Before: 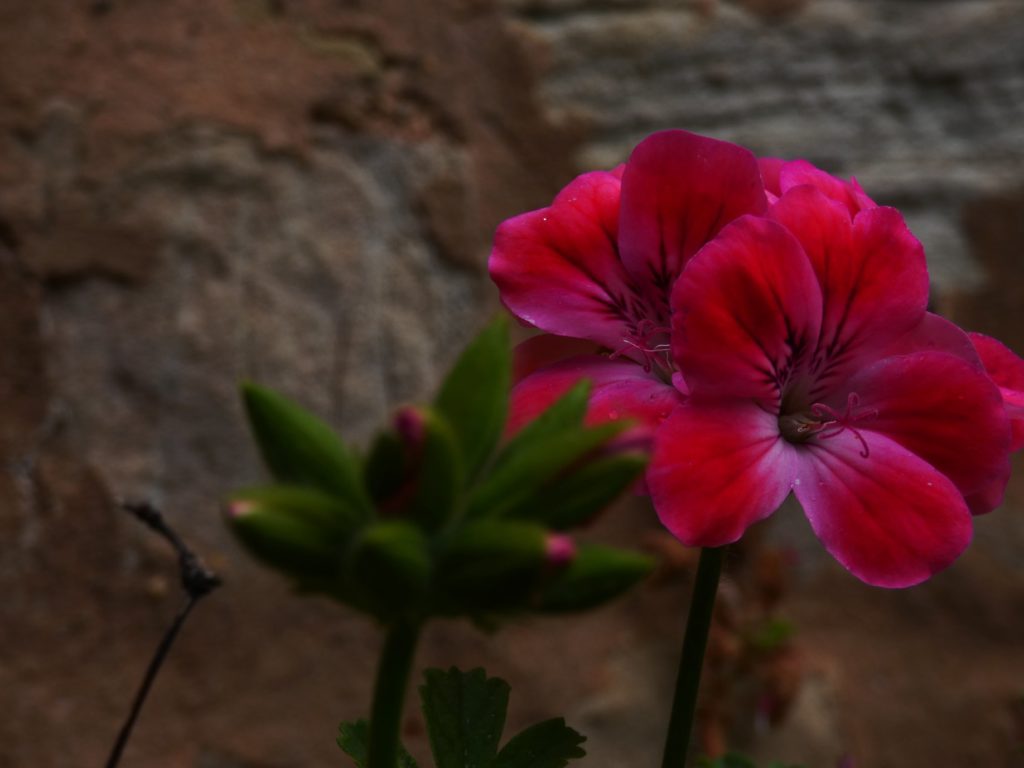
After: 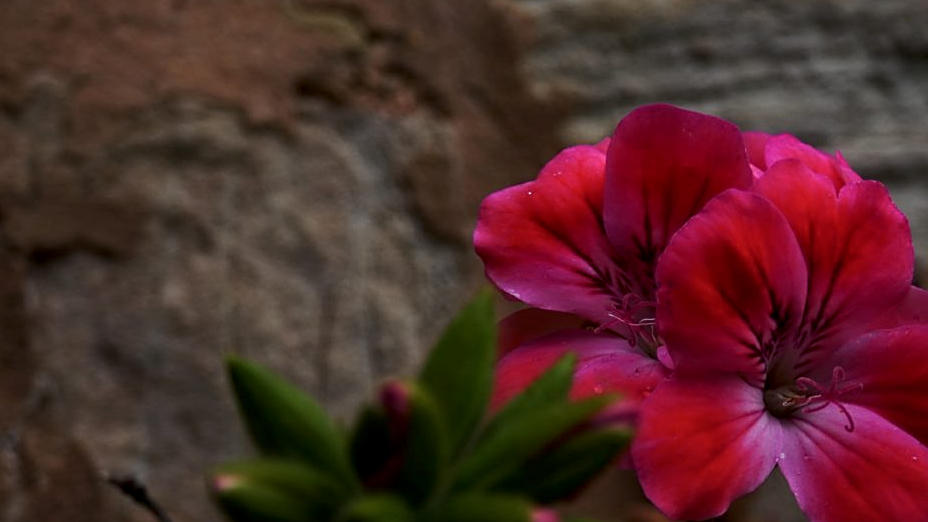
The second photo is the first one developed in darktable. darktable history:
local contrast: on, module defaults
crop: left 1.509%, top 3.452%, right 7.696%, bottom 28.452%
sharpen: on, module defaults
